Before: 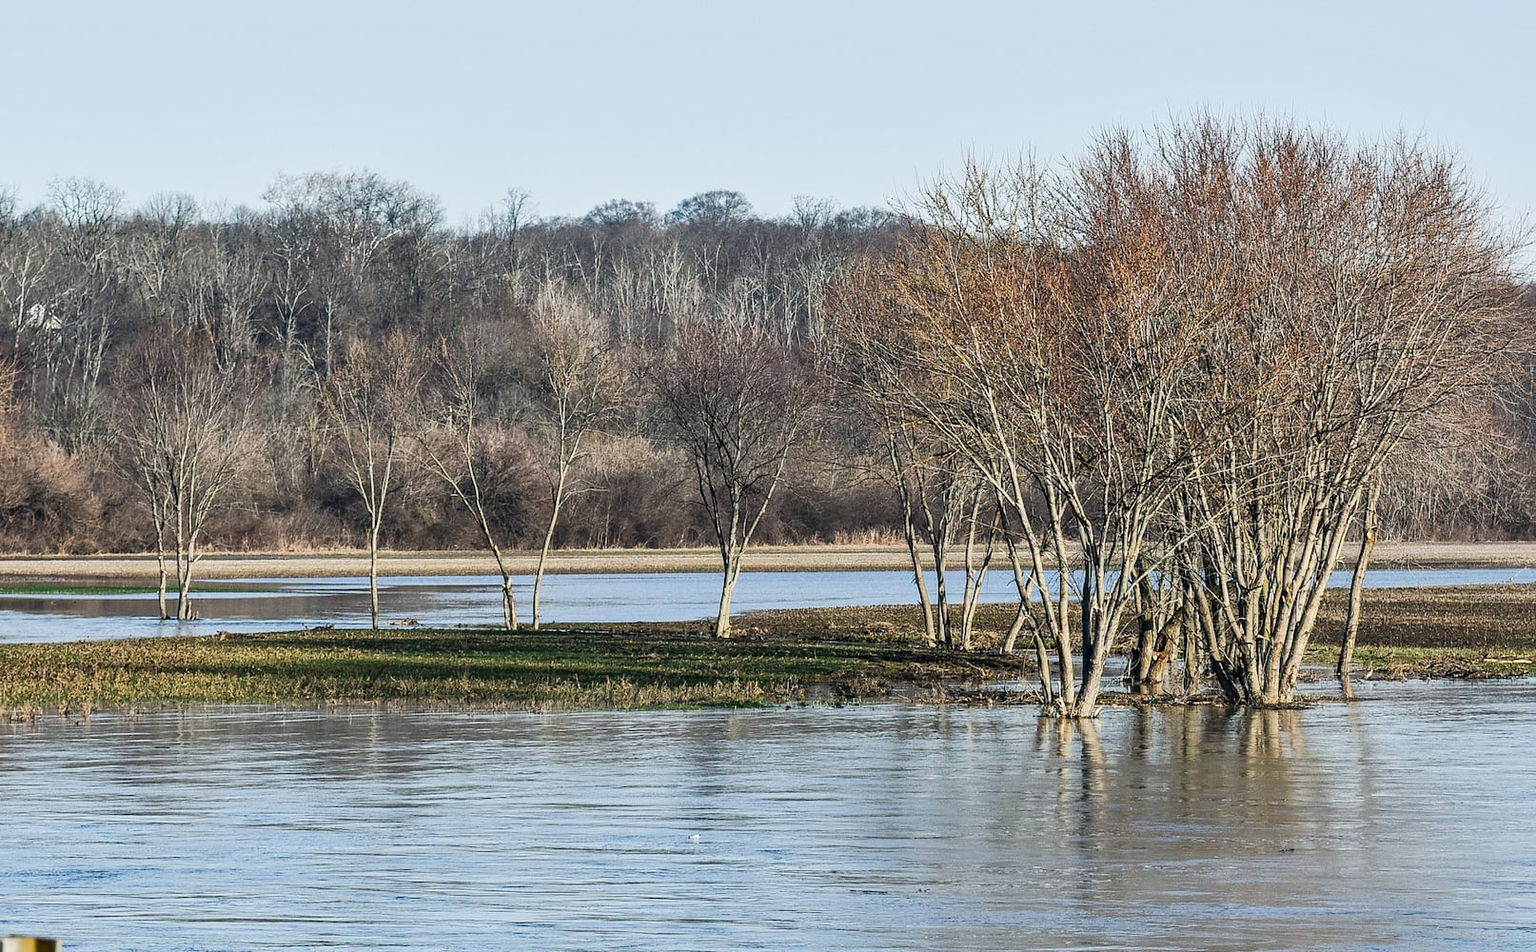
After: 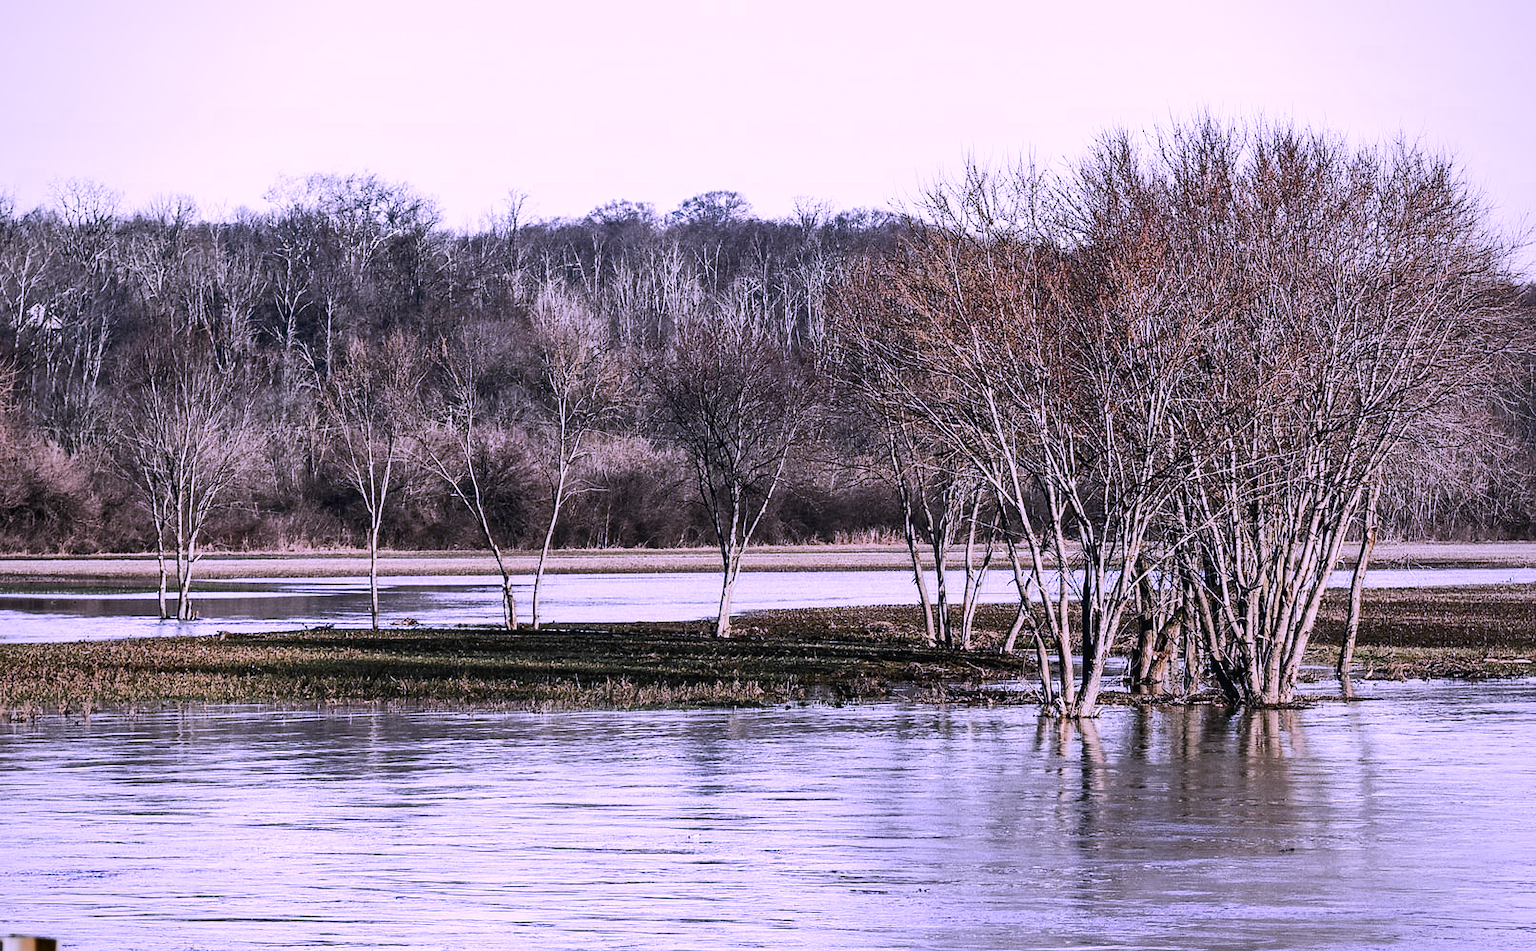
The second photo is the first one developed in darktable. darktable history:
color zones: curves: ch0 [(0, 0.363) (0.128, 0.373) (0.25, 0.5) (0.402, 0.407) (0.521, 0.525) (0.63, 0.559) (0.729, 0.662) (0.867, 0.471)]; ch1 [(0, 0.515) (0.136, 0.618) (0.25, 0.5) (0.378, 0) (0.516, 0) (0.622, 0.593) (0.737, 0.819) (0.87, 0.593)]; ch2 [(0, 0.529) (0.128, 0.471) (0.282, 0.451) (0.386, 0.662) (0.516, 0.525) (0.633, 0.554) (0.75, 0.62) (0.875, 0.441)]
exposure: black level correction 0.009, exposure -0.158 EV, compensate highlight preservation false
vignetting: brightness -0.312, saturation -0.06
color correction: highlights a* 15.19, highlights b* -24.37
contrast brightness saturation: contrast 0.249, saturation -0.324
tone equalizer: on, module defaults
color balance rgb: global offset › luminance 0.468%, global offset › hue 170.49°, perceptual saturation grading › global saturation 15.133%
